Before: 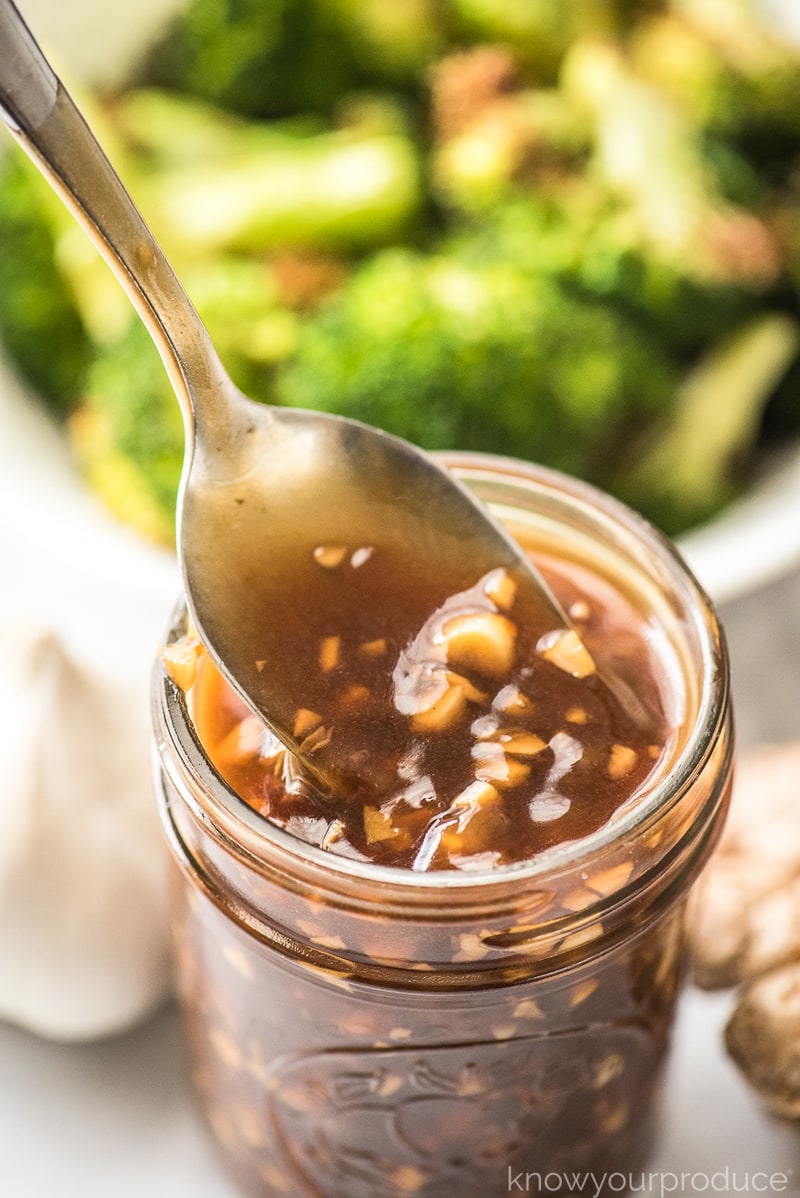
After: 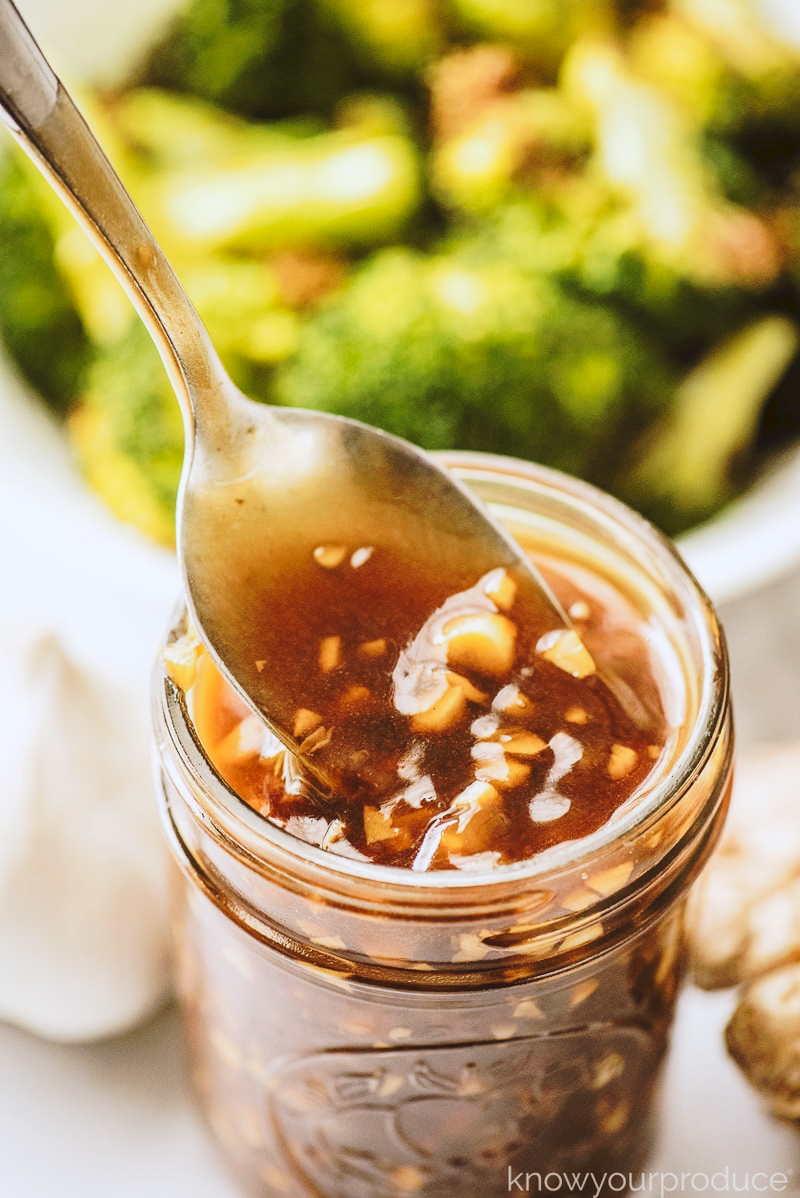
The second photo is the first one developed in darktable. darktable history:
tone curve: curves: ch0 [(0, 0) (0.003, 0.049) (0.011, 0.052) (0.025, 0.057) (0.044, 0.069) (0.069, 0.076) (0.1, 0.09) (0.136, 0.111) (0.177, 0.15) (0.224, 0.197) (0.277, 0.267) (0.335, 0.366) (0.399, 0.477) (0.468, 0.561) (0.543, 0.651) (0.623, 0.733) (0.709, 0.804) (0.801, 0.869) (0.898, 0.924) (1, 1)], preserve colors none
color look up table: target L [94.5, 88.05, 87.71, 86.93, 86.27, 80.33, 80.69, 65.61, 64.51, 52.61, 39.21, 36.6, 30.93, 17.07, 200.66, 73.81, 71.45, 59.25, 55.47, 49.87, 49.71, 46.37, 42.76, 34.6, 30.68, 19.56, 4.524, 76.74, 70.26, 68.01, 62.58, 55.47, 54.97, 49.58, 41.25, 41.78, 38.48, 37.55, 26.78, 25.07, 21.57, 5.582, 85.6, 77.47, 63.05, 46.65, 47.35, 34.74, 9.911], target a [-6.216, -29.89, -11.19, -33.22, -50.5, -65.83, -3.433, -14.18, -49.65, -44.06, -8.472, -6.941, -23.42, -5.454, 0, 30.57, 24.81, 18.68, 24.61, 64.67, 51.78, 27.95, 42.05, 43.23, 7.076, 31.14, 14, 31.58, 38.74, 64.21, 3.014, 55.07, 87.52, 6.075, 18.61, 57.92, 41.54, 53.77, 4.894, 34.33, 30.19, 29.33, -37.33, -11.98, -15.42, -18.16, -28.35, -7.608, 2.157], target b [10.11, 29.47, 89.88, 58.83, -2.44, 43.31, 69.06, 33.41, 23.96, 42.23, 33.45, 23.65, 29.86, 28.79, 0, 14.62, 53.52, 53.36, 5.802, 32.63, 48.5, 37.41, 11.18, 42.27, 7.077, 32.93, 7.361, -18.25, -9.97, -42.62, 1.533, -7.734, -65.41, -26.69, -69.78, -22.62, -26.62, -53.48, -26.68, -4.806, -47.92, -22.04, -15.99, -19.56, -41.46, -24.86, -3.178, -15.68, -2.921], num patches 49
